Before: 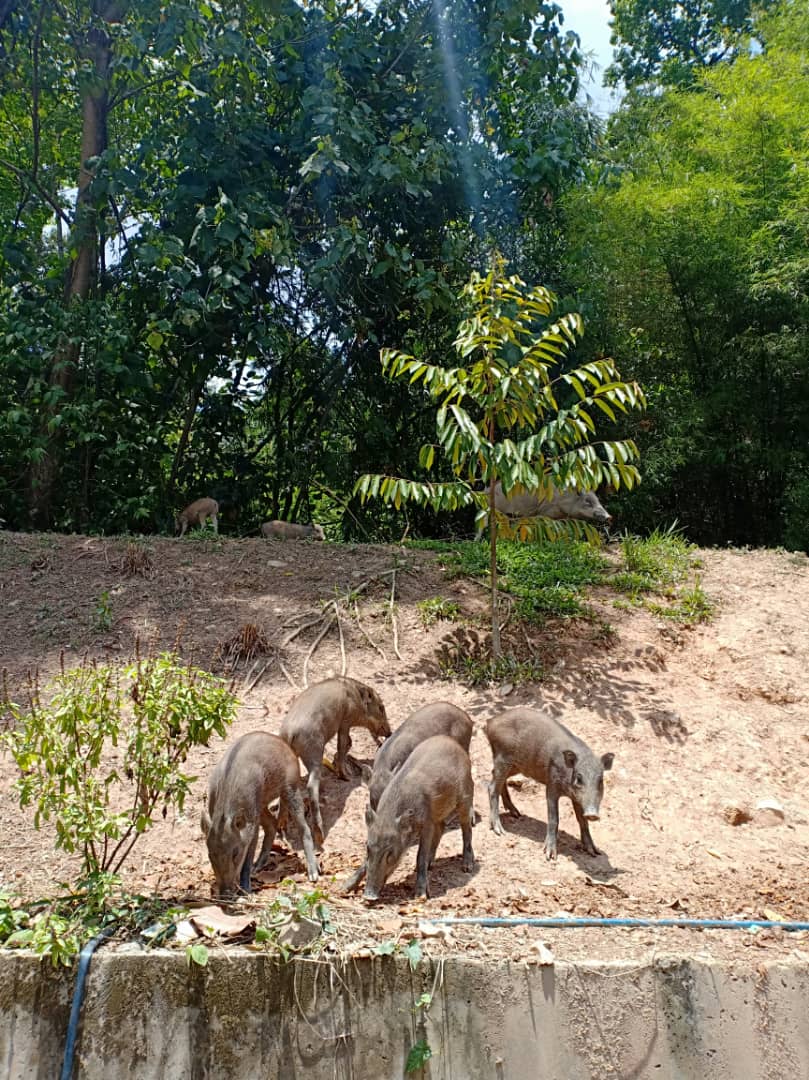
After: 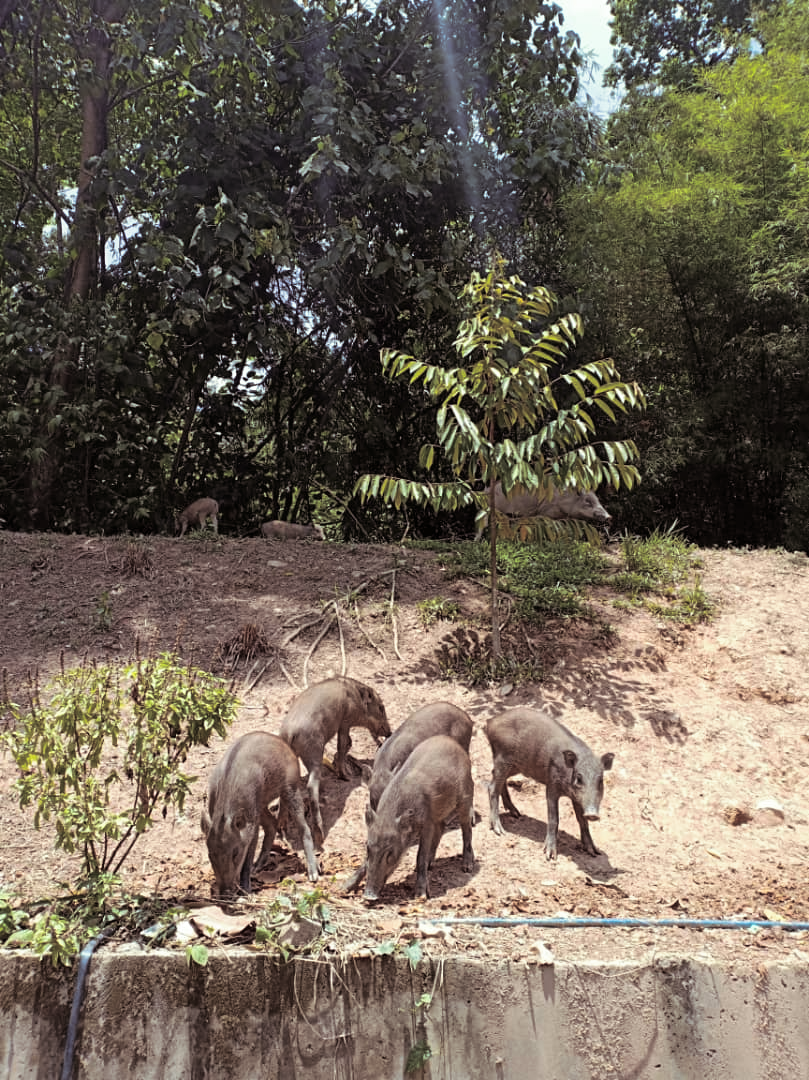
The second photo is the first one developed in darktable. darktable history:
split-toning: shadows › saturation 0.2
